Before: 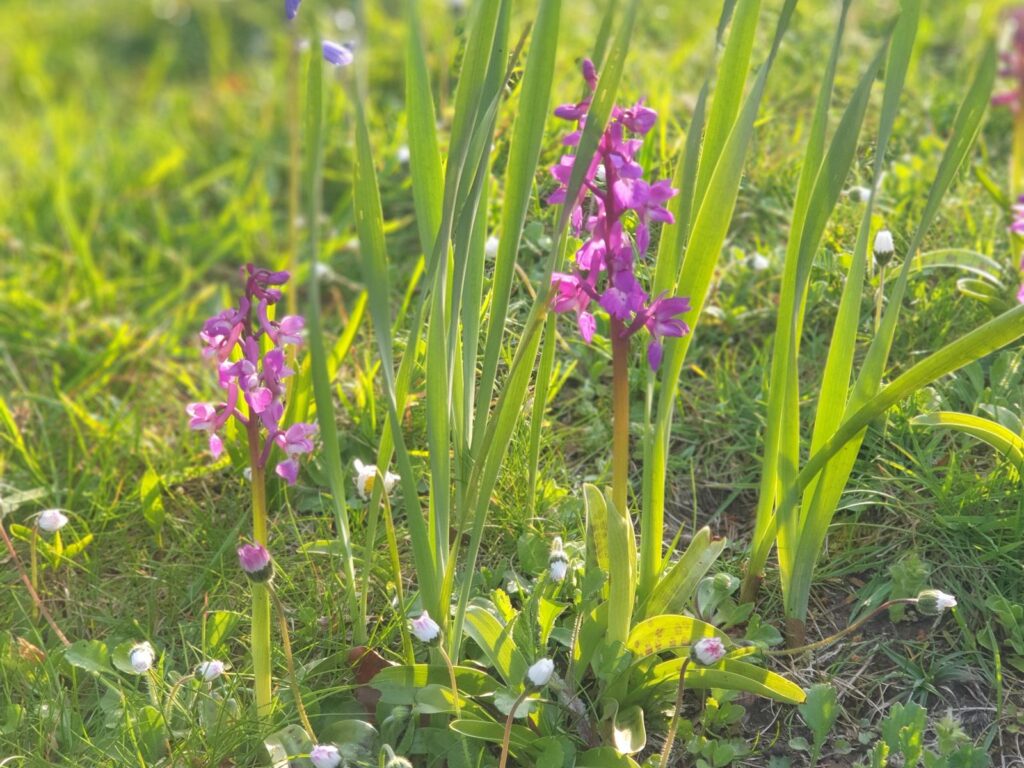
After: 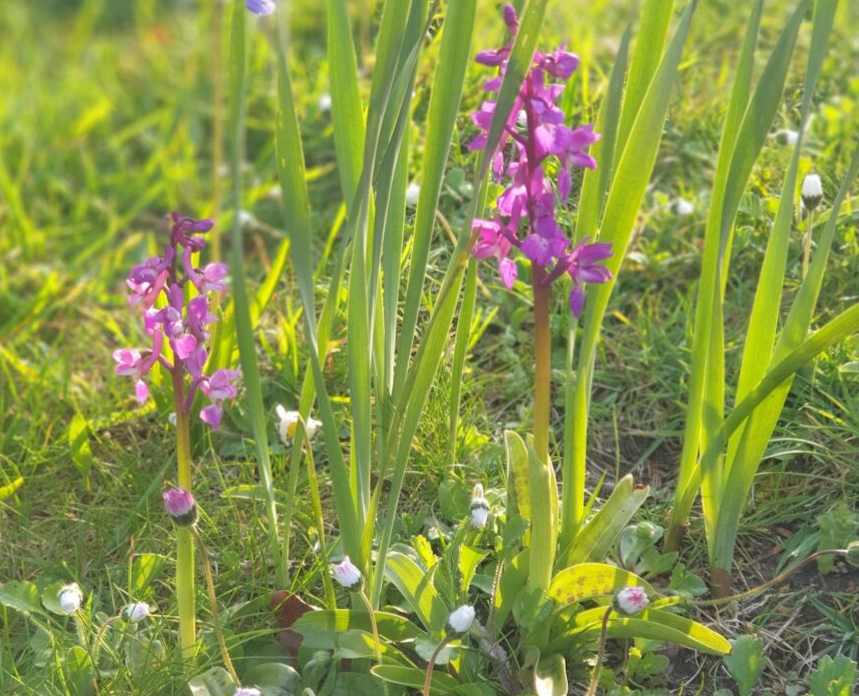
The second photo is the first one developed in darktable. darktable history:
crop: left 6.446%, top 8.188%, right 9.538%, bottom 3.548%
rotate and perspective: lens shift (horizontal) -0.055, automatic cropping off
